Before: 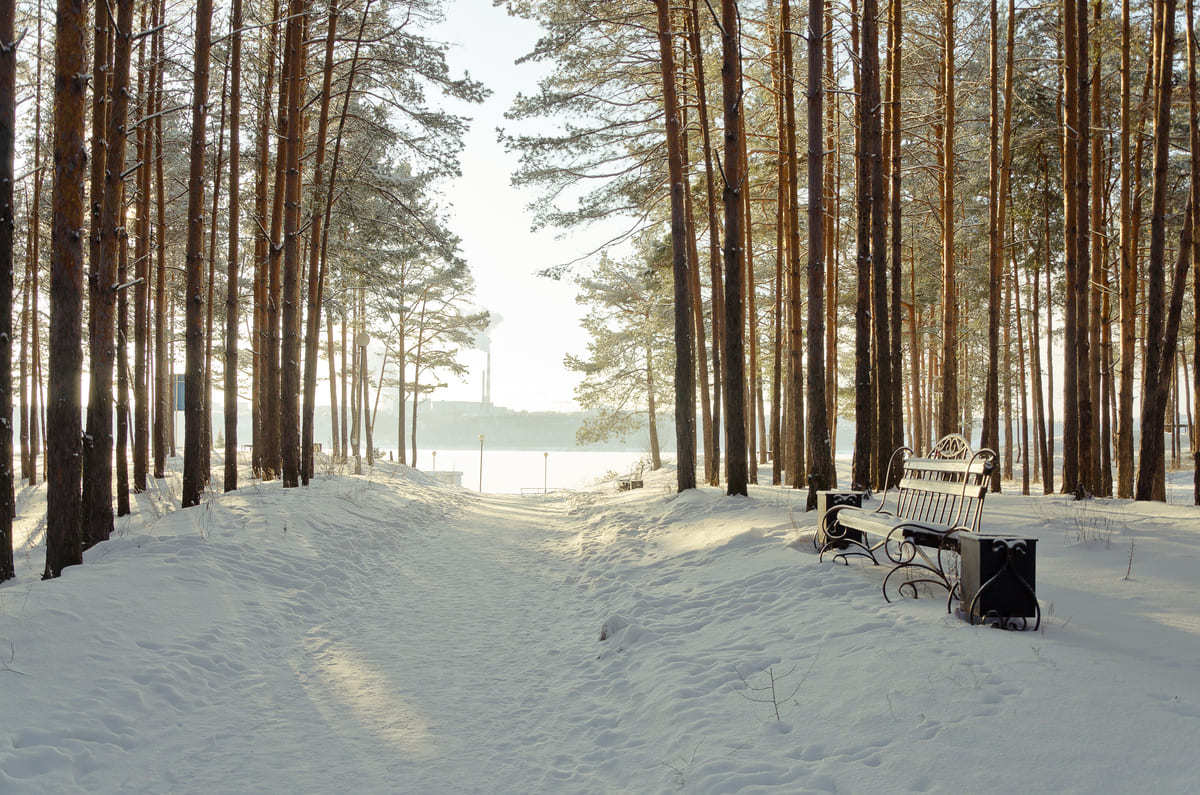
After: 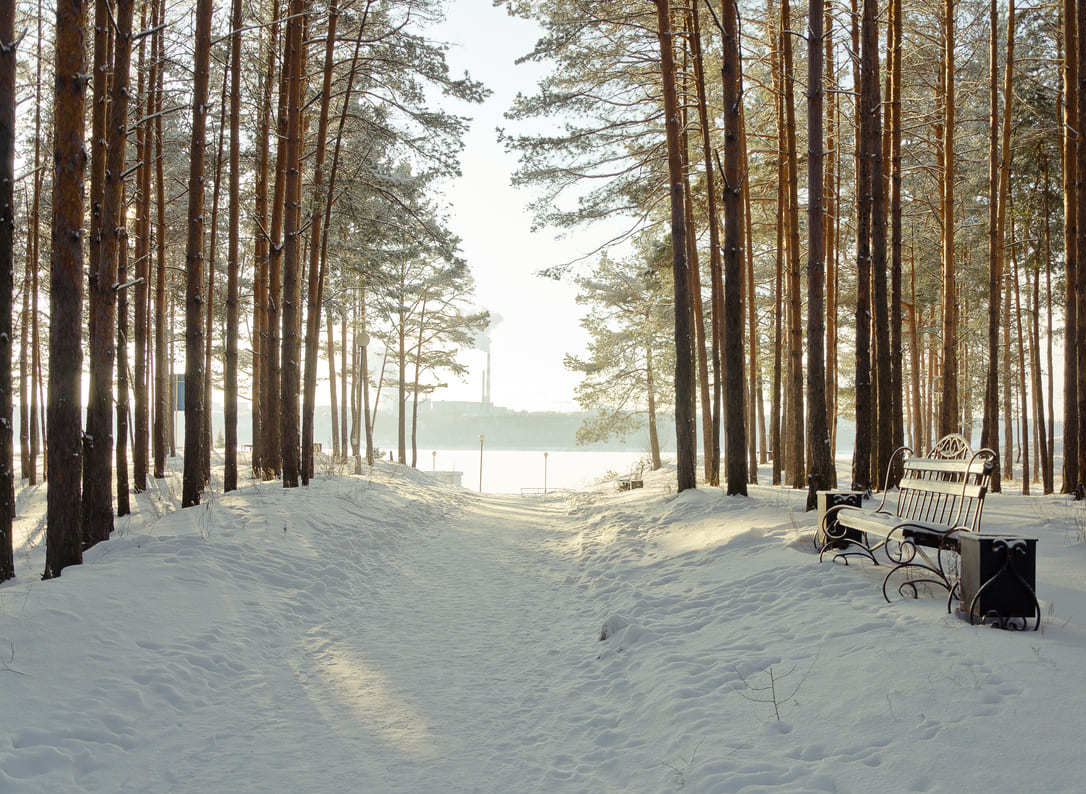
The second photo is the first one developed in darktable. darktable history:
crop: right 9.49%, bottom 0.047%
